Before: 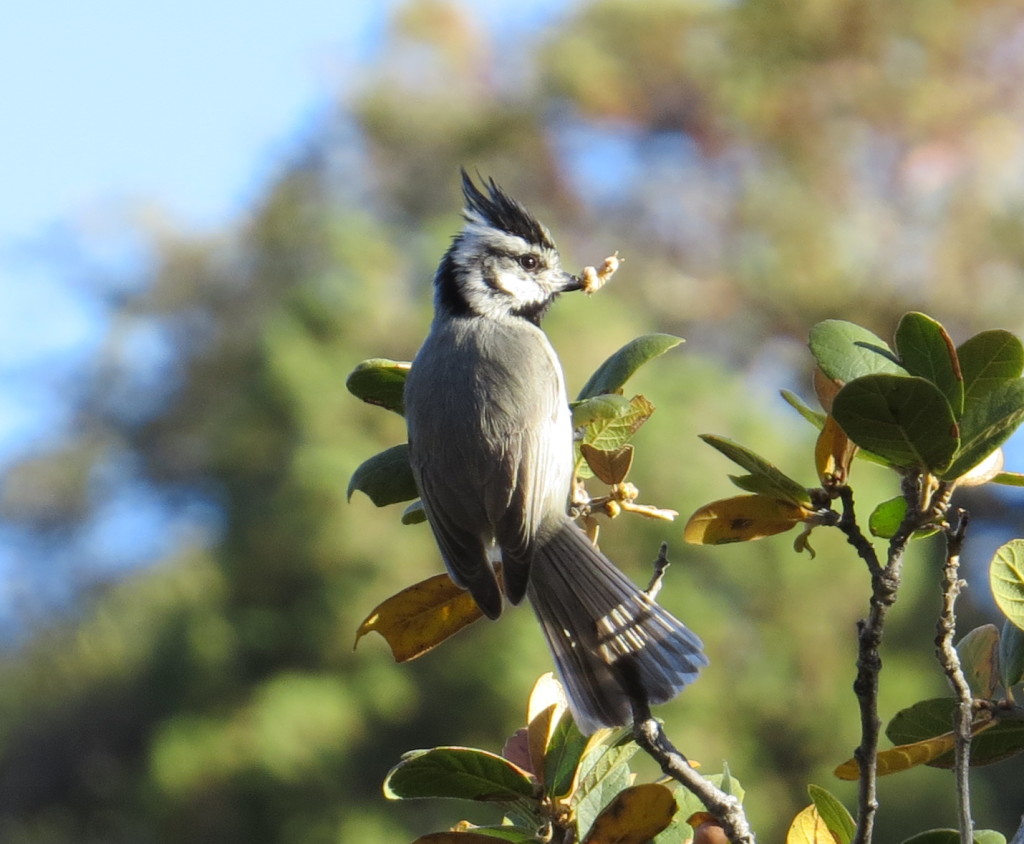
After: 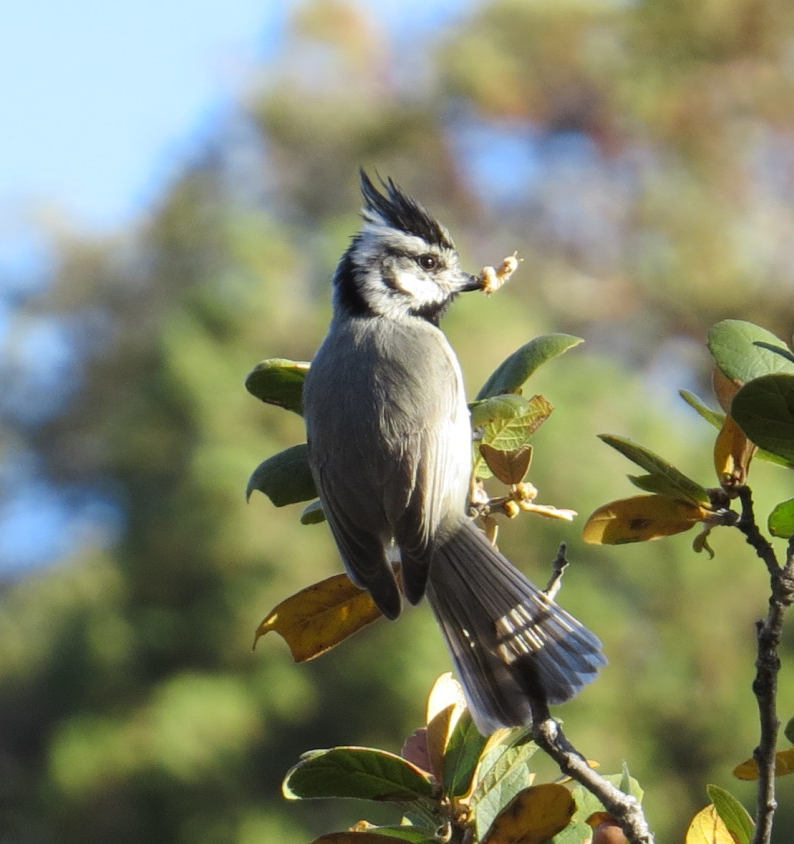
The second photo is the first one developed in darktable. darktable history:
crop: left 9.875%, right 12.525%
